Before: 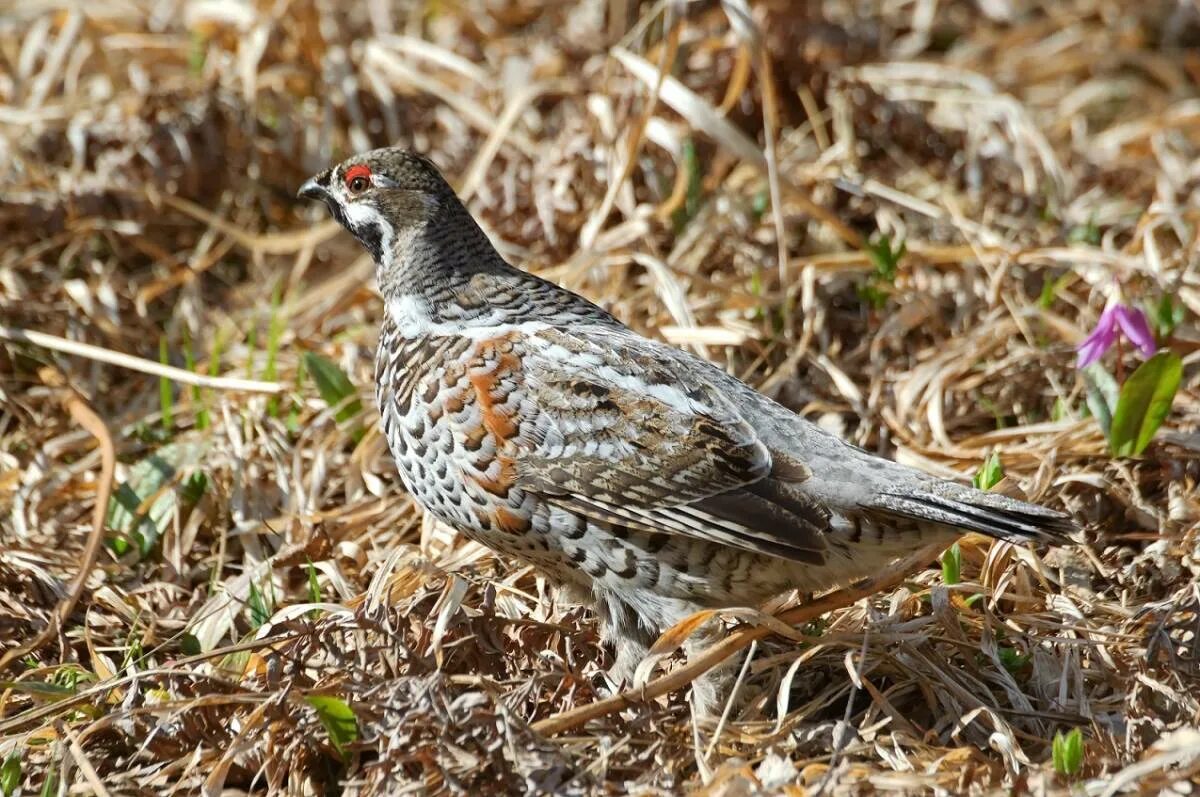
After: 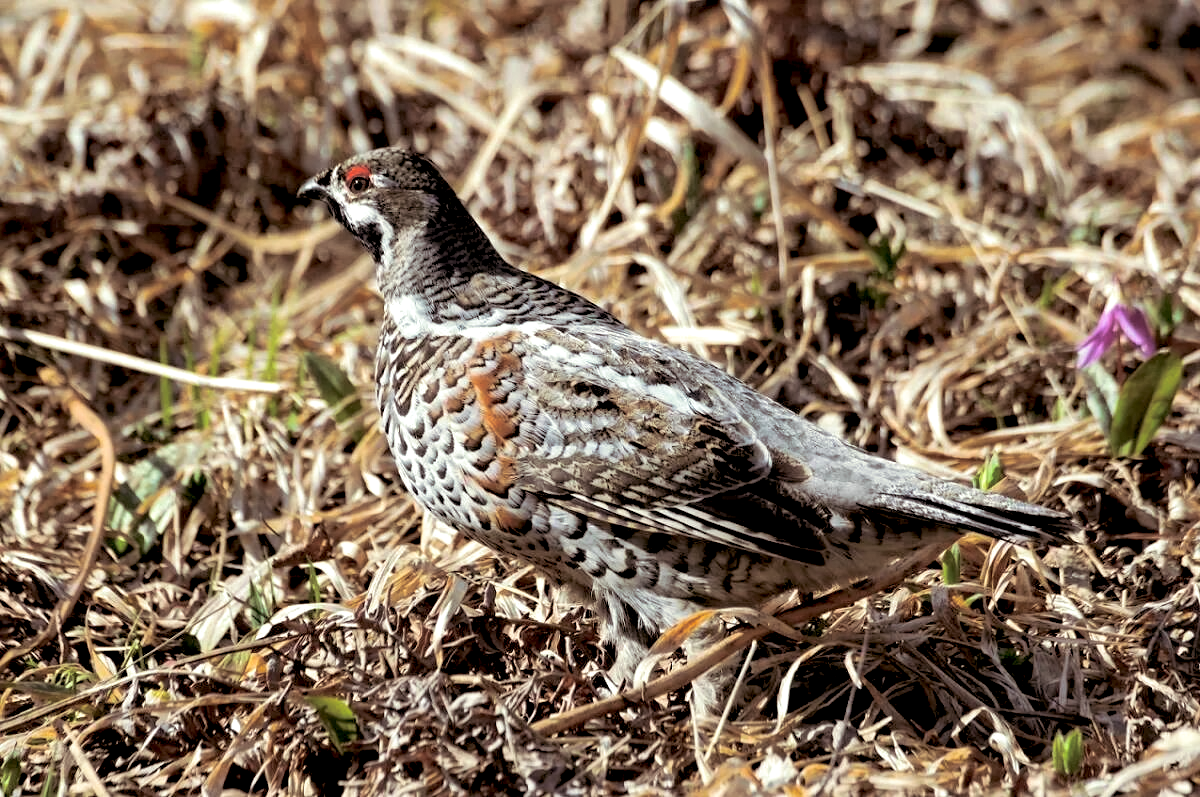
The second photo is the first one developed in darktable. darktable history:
exposure: black level correction 0.025, exposure 0.182 EV, compensate highlight preservation false
split-toning: shadows › saturation 0.2
